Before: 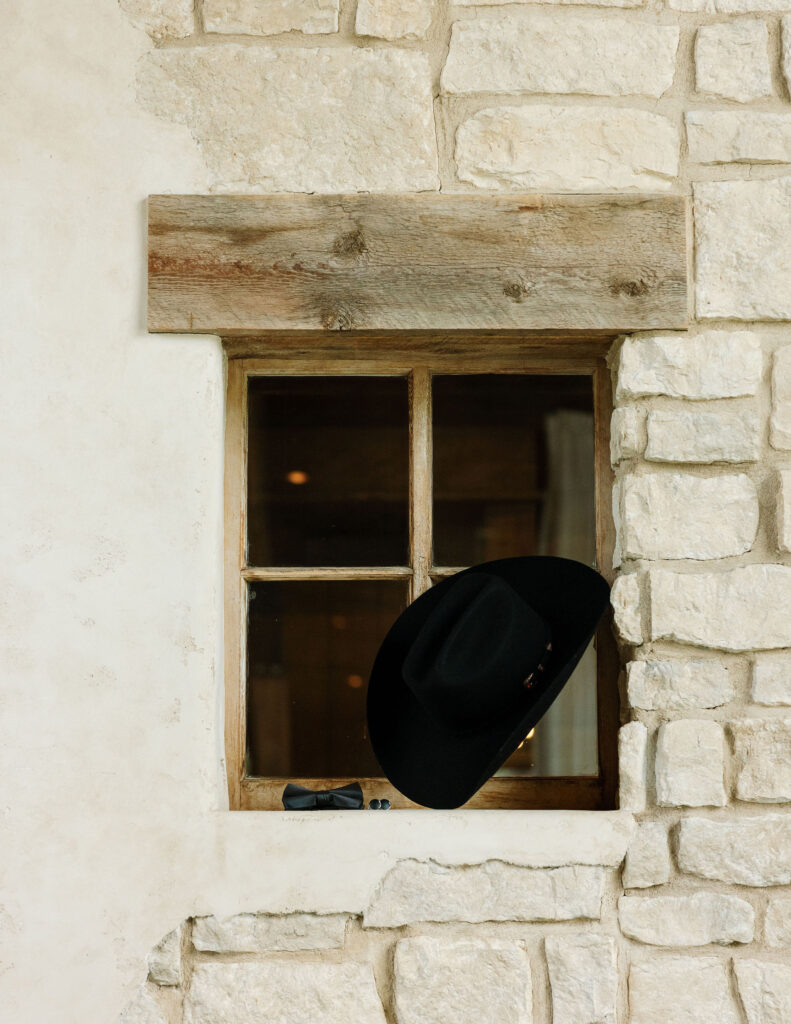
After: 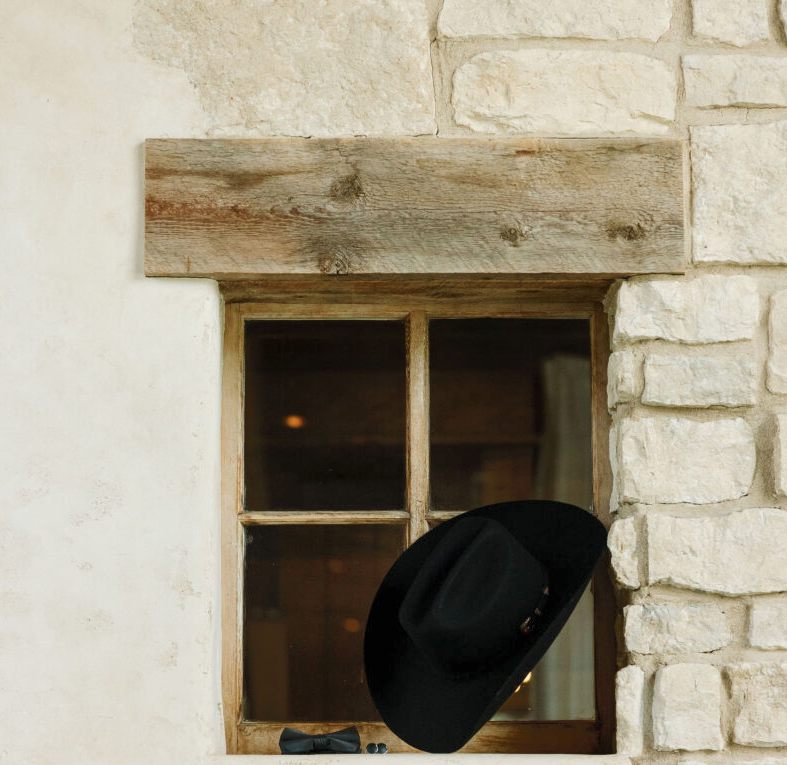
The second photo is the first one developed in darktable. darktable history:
shadows and highlights: shadows 62.66, white point adjustment 0.37, highlights -34.44, compress 83.82%
crop: left 0.387%, top 5.469%, bottom 19.809%
